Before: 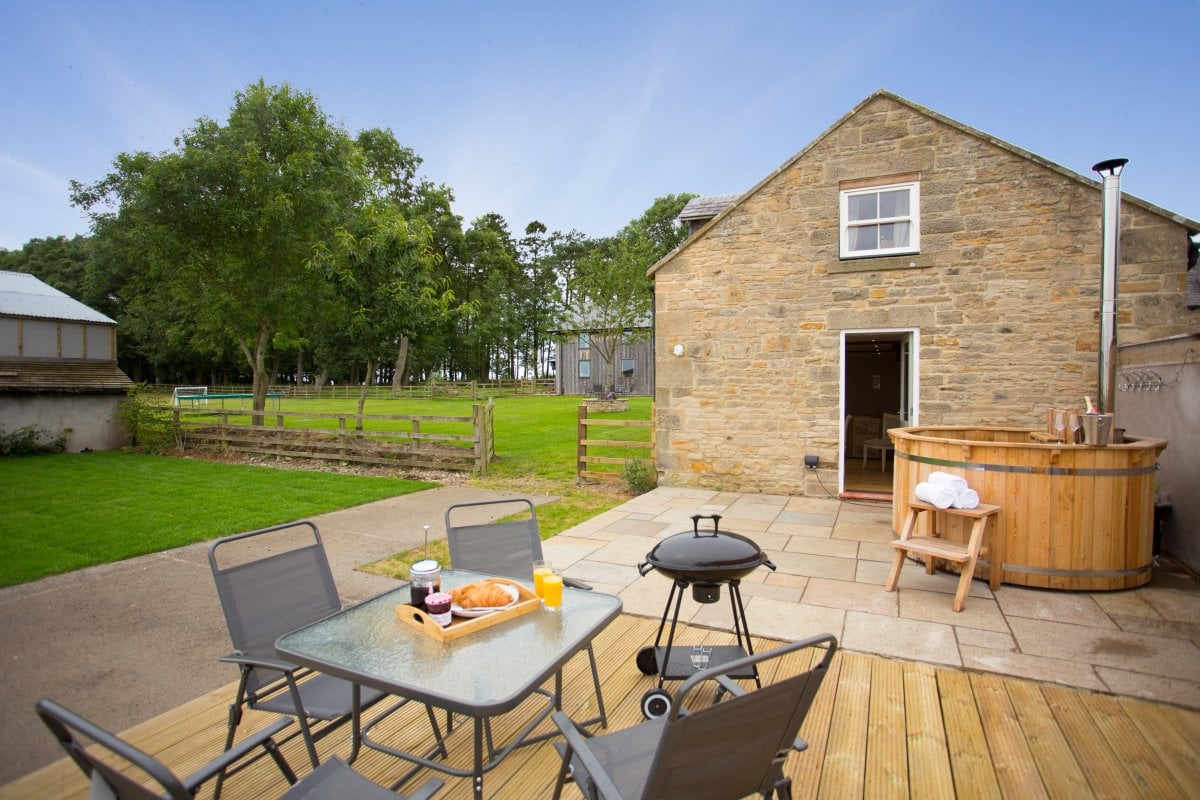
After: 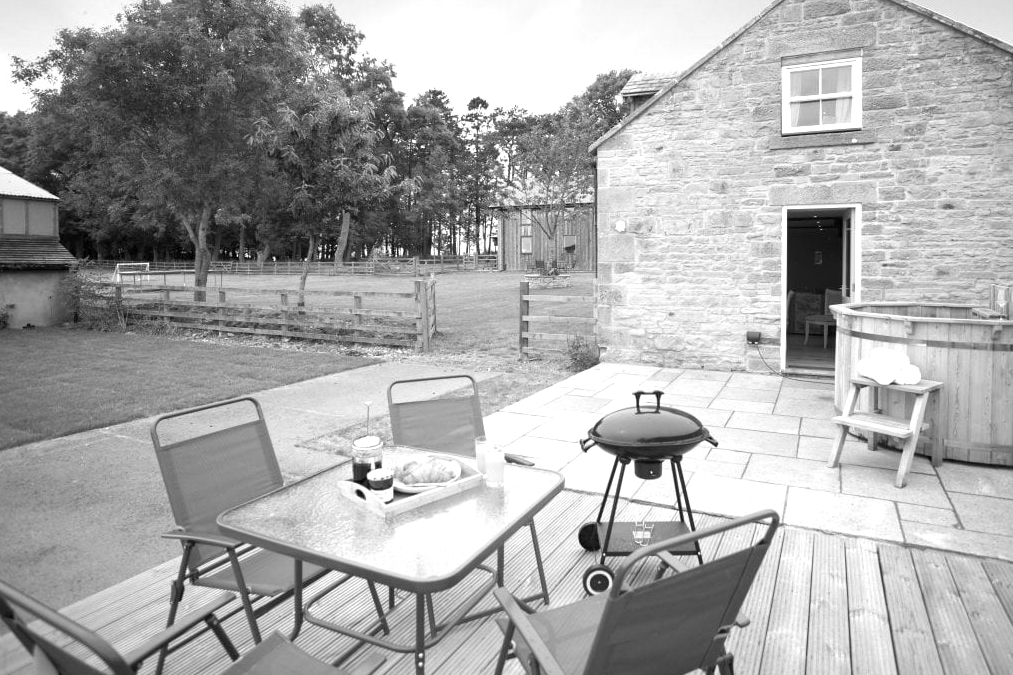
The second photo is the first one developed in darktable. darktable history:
crop and rotate: left 4.842%, top 15.51%, right 10.668%
monochrome: on, module defaults
exposure: exposure 0.7 EV, compensate highlight preservation false
